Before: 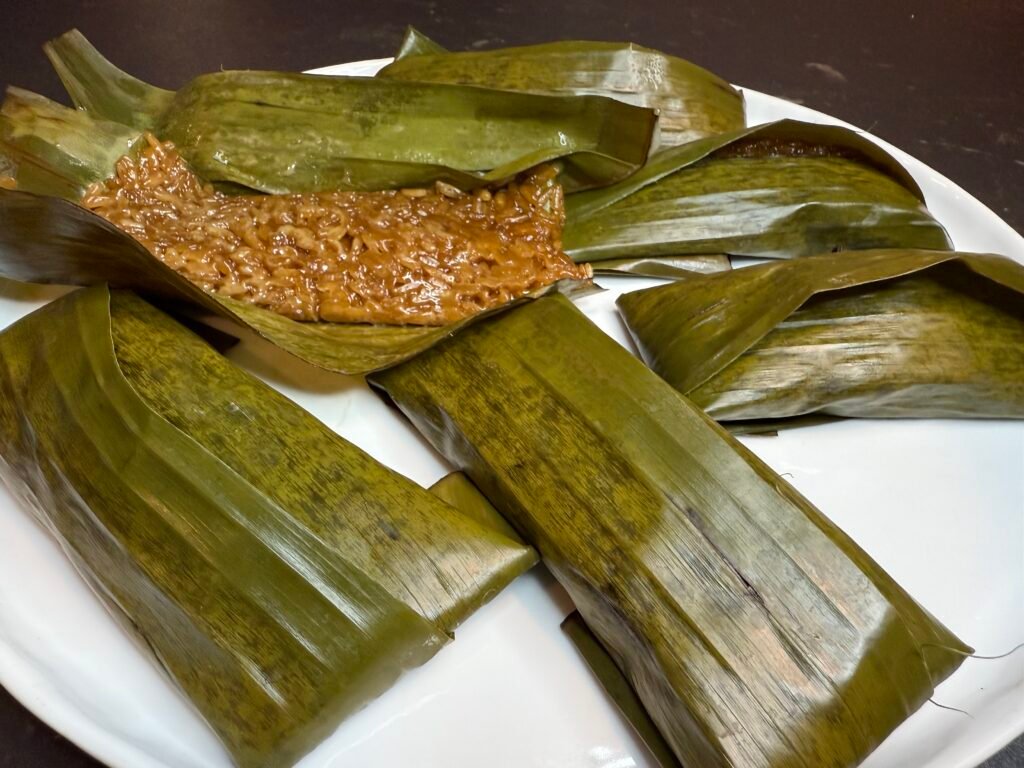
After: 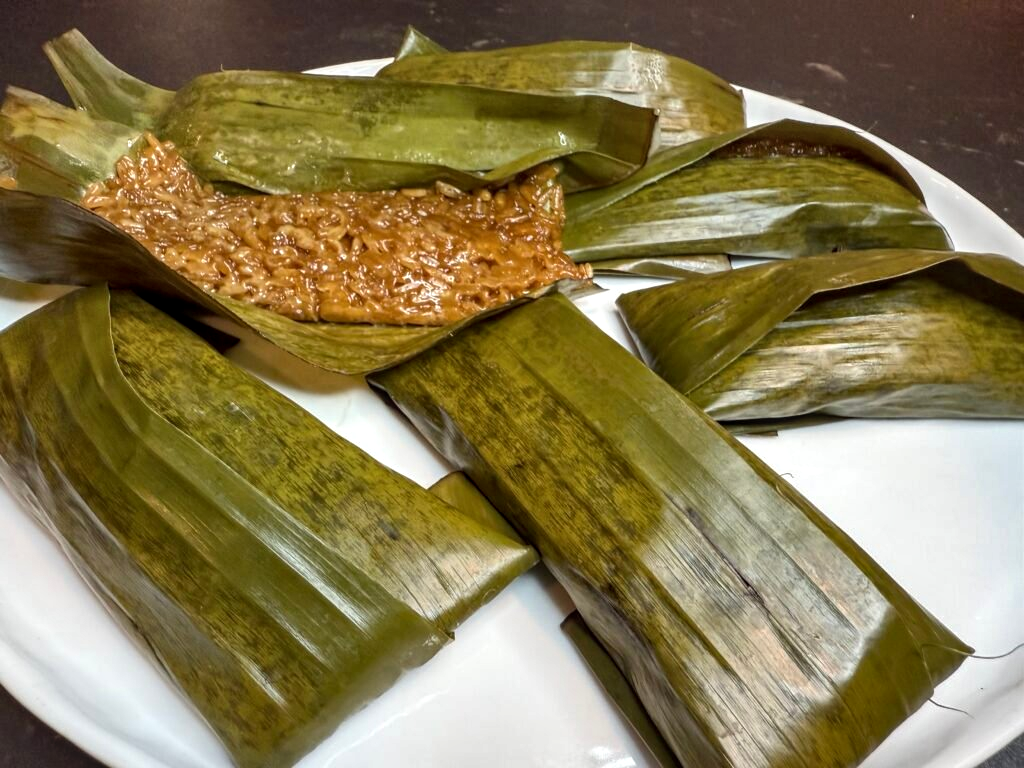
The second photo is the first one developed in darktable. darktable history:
local contrast: on, module defaults
contrast equalizer: y [[0.5 ×6], [0.5 ×6], [0.975, 0.964, 0.925, 0.865, 0.793, 0.721], [0 ×6], [0 ×6]]
shadows and highlights: shadows 53, soften with gaussian
exposure: exposure 0.081 EV, compensate highlight preservation false
